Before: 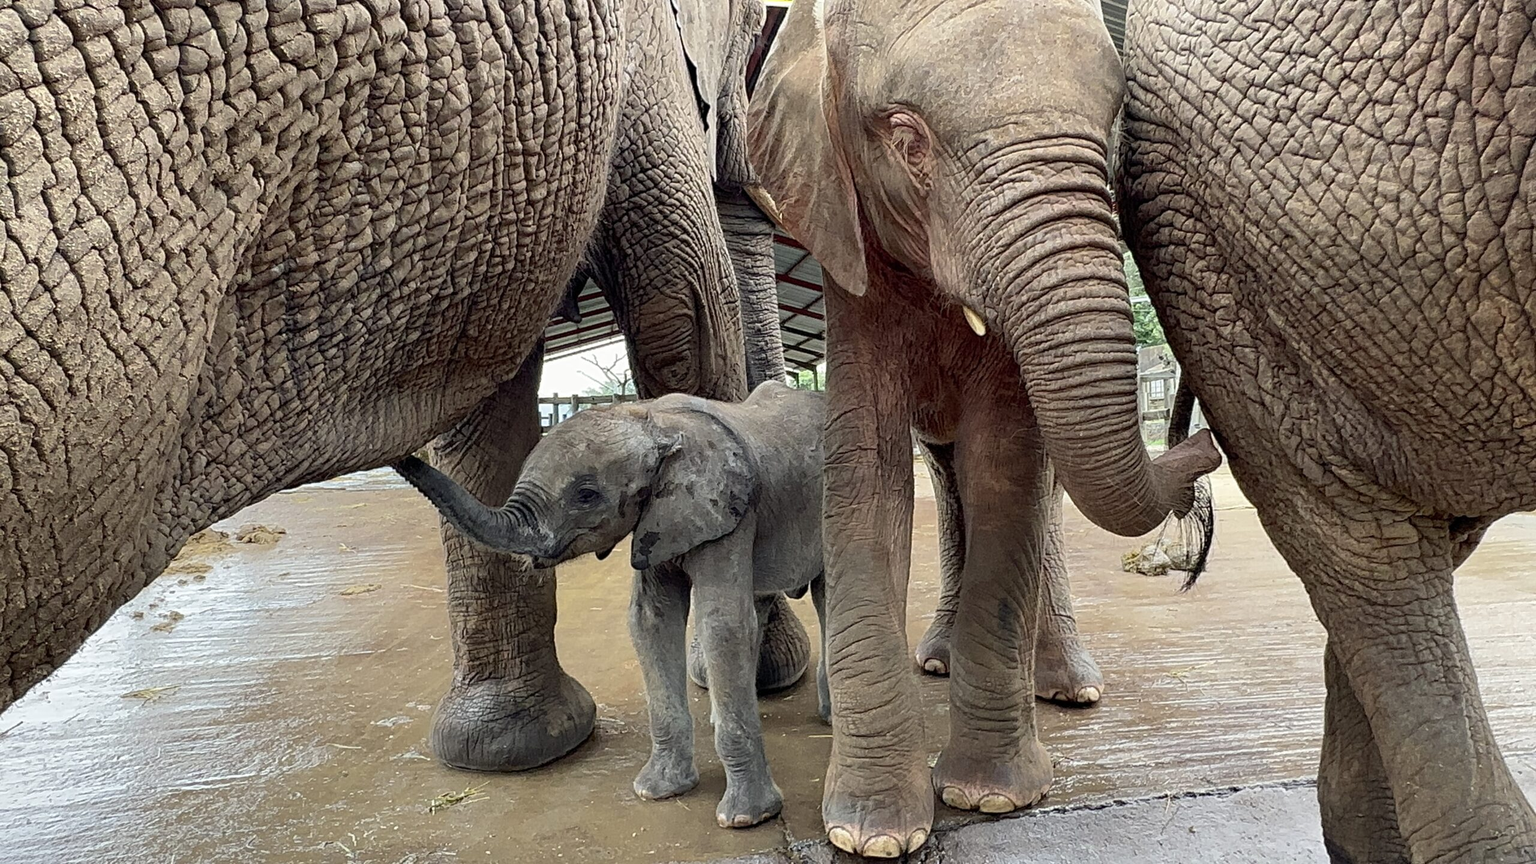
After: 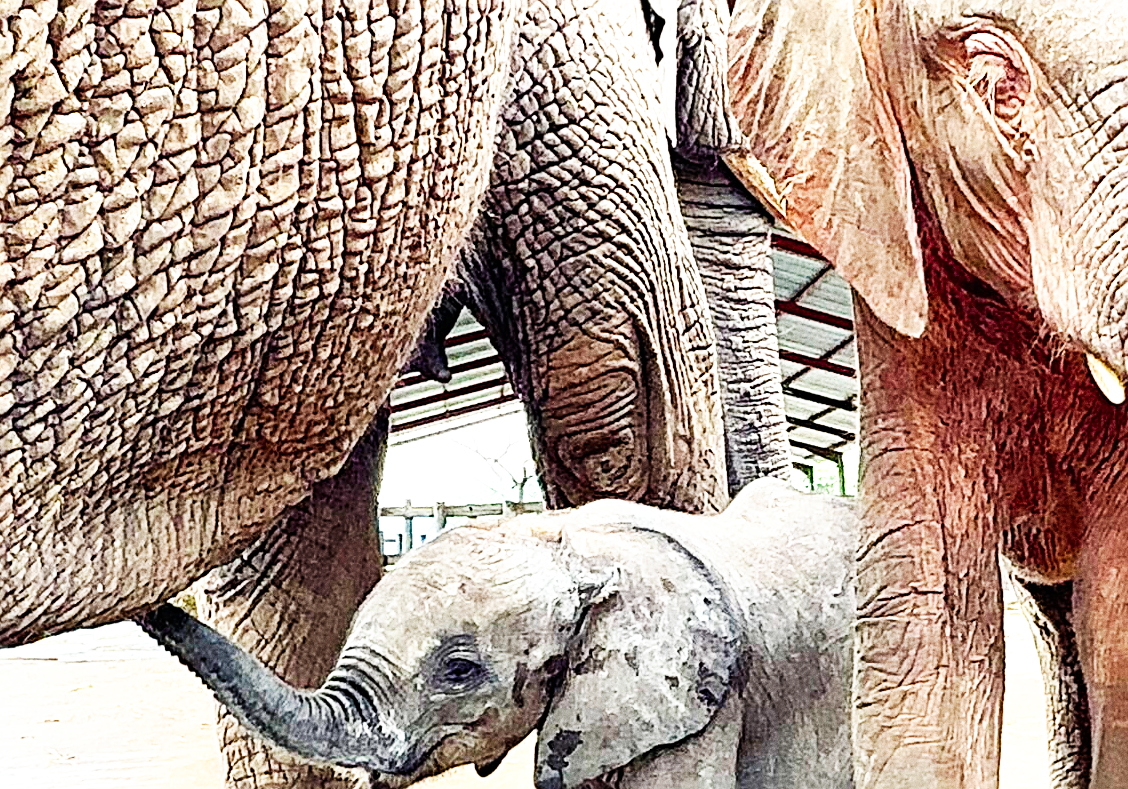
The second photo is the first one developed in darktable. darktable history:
color correction: highlights a* -0.182, highlights b* -0.124
sharpen: radius 3.119
grain: coarseness 0.09 ISO
exposure: exposure 1 EV, compensate highlight preservation false
base curve: curves: ch0 [(0, 0) (0.007, 0.004) (0.027, 0.03) (0.046, 0.07) (0.207, 0.54) (0.442, 0.872) (0.673, 0.972) (1, 1)], preserve colors none
shadows and highlights: shadows 37.27, highlights -28.18, soften with gaussian
crop: left 20.248%, top 10.86%, right 35.675%, bottom 34.321%
